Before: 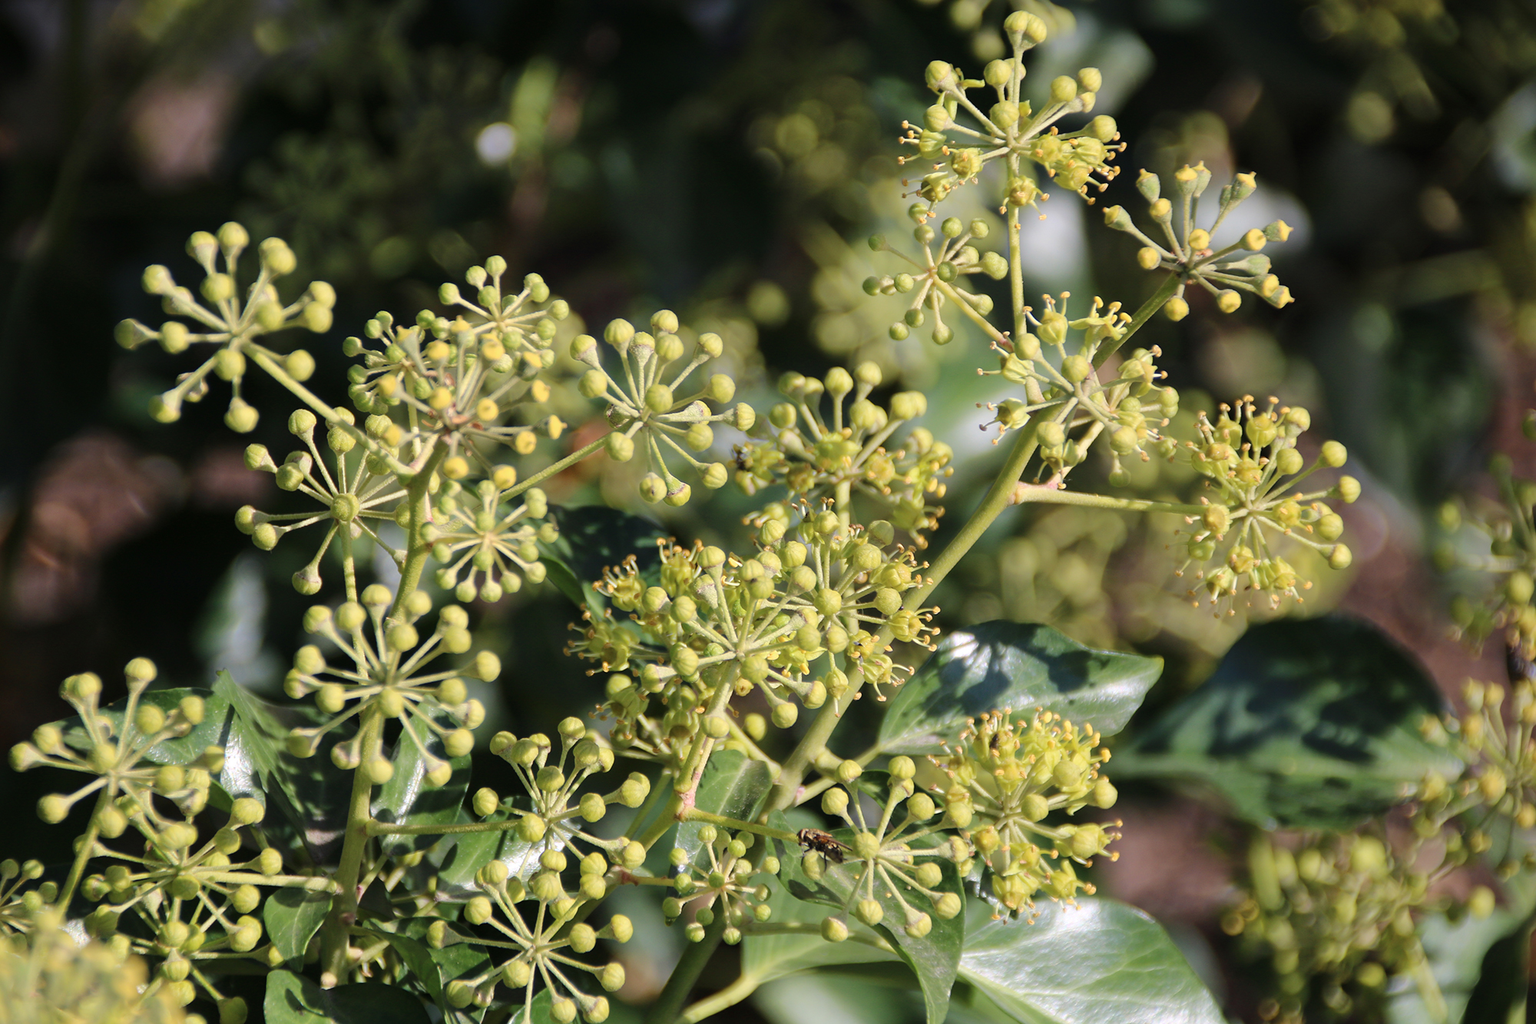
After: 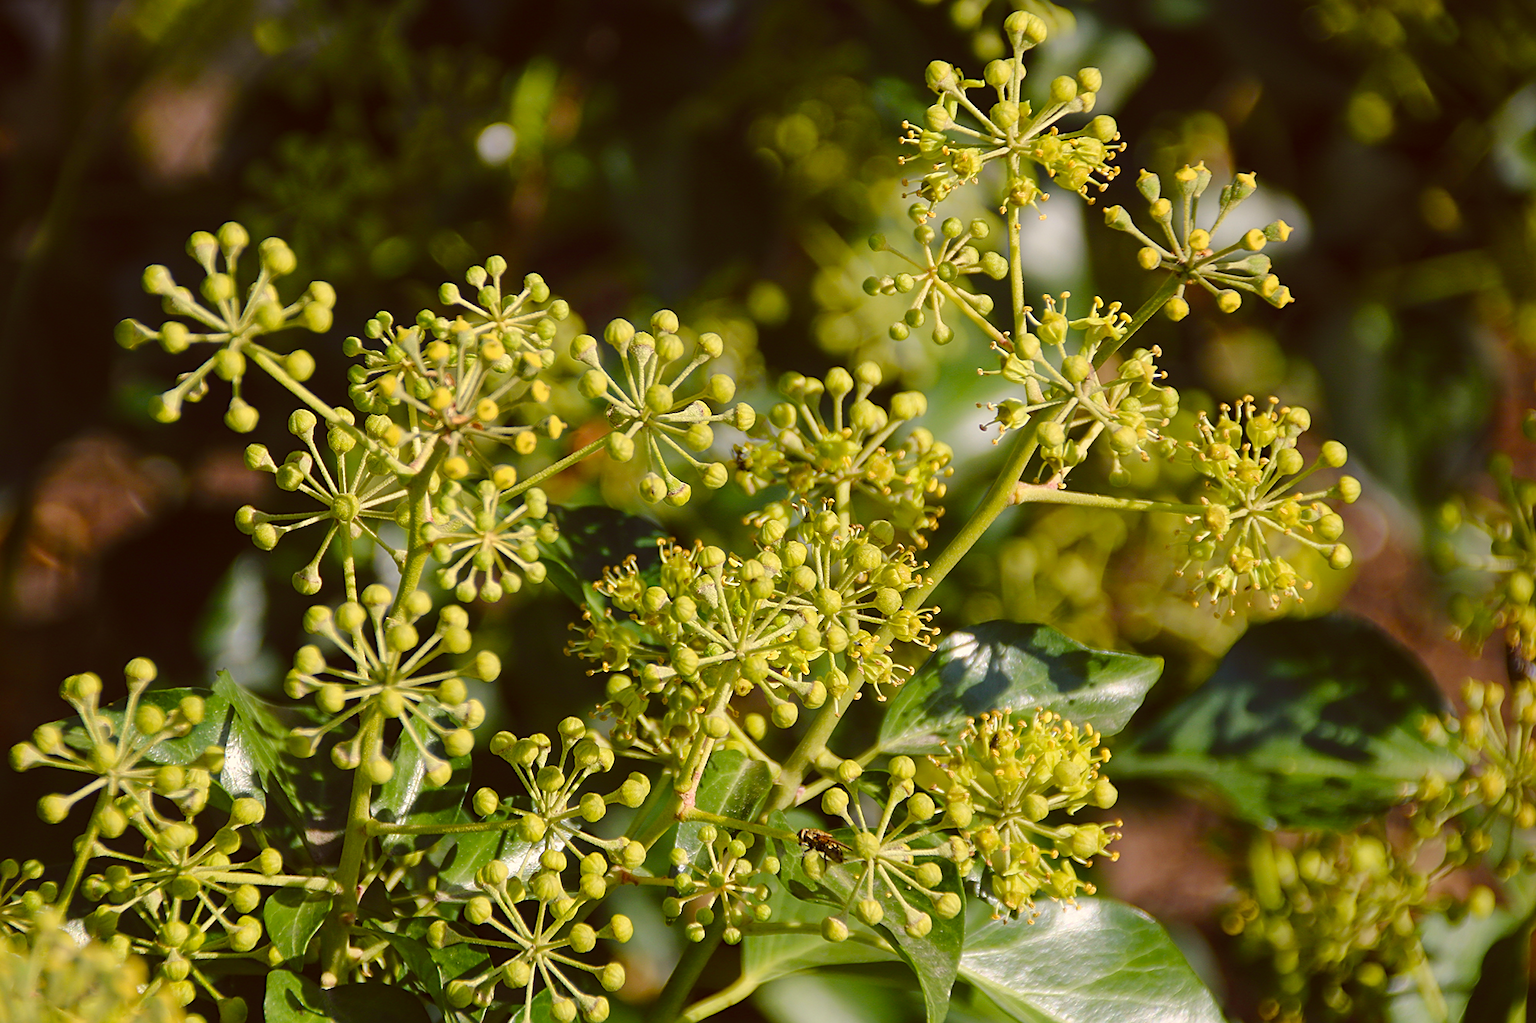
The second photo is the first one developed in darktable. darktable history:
color balance: lift [1.005, 1.002, 0.998, 0.998], gamma [1, 1.021, 1.02, 0.979], gain [0.923, 1.066, 1.056, 0.934]
local contrast: highlights 100%, shadows 100%, detail 120%, midtone range 0.2
color balance rgb: perceptual saturation grading › global saturation 35%, perceptual saturation grading › highlights -25%, perceptual saturation grading › shadows 50%
sharpen: on, module defaults
